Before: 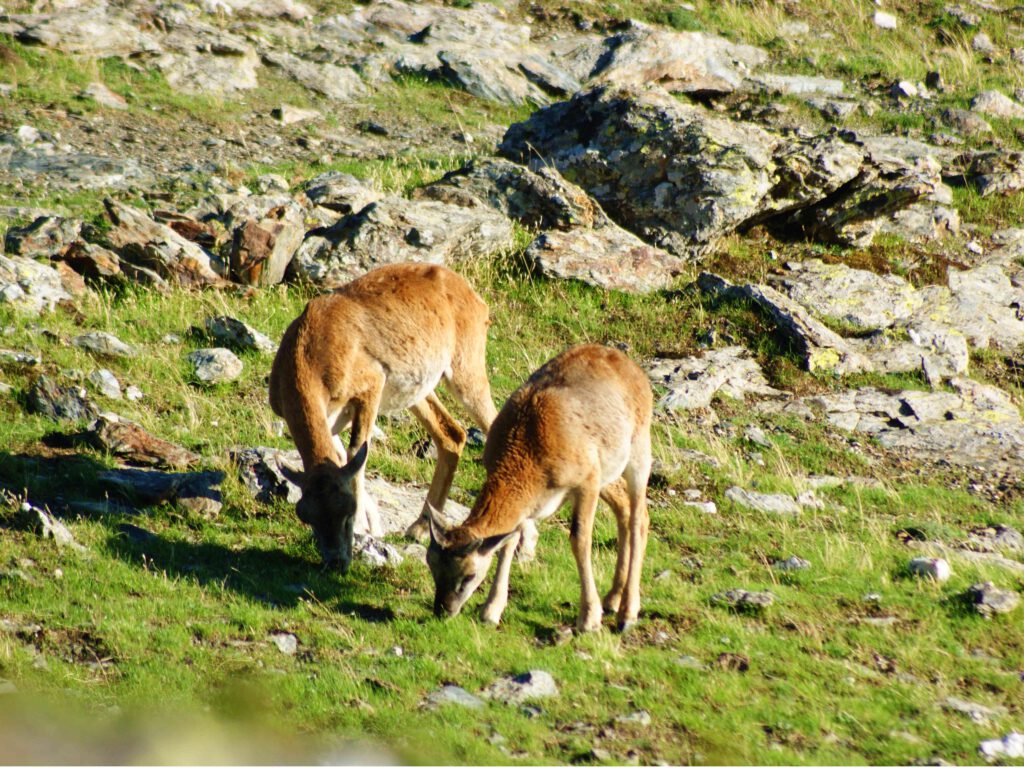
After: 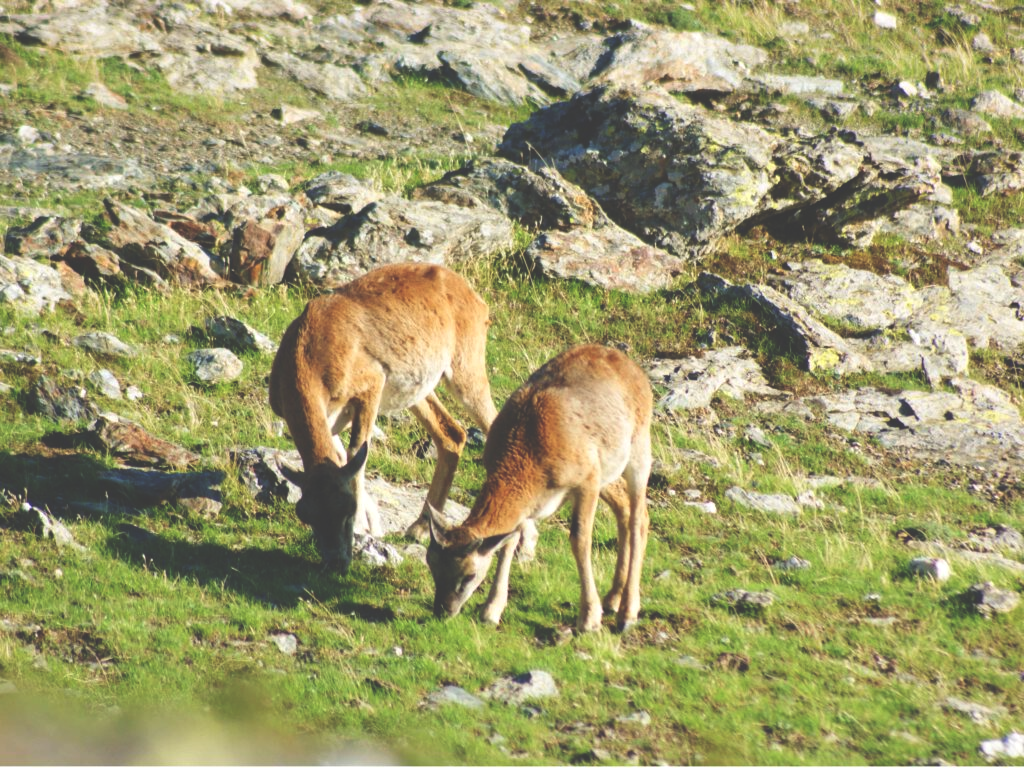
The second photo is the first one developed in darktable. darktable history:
exposure: black level correction -0.039, exposure 0.062 EV, compensate highlight preservation false
